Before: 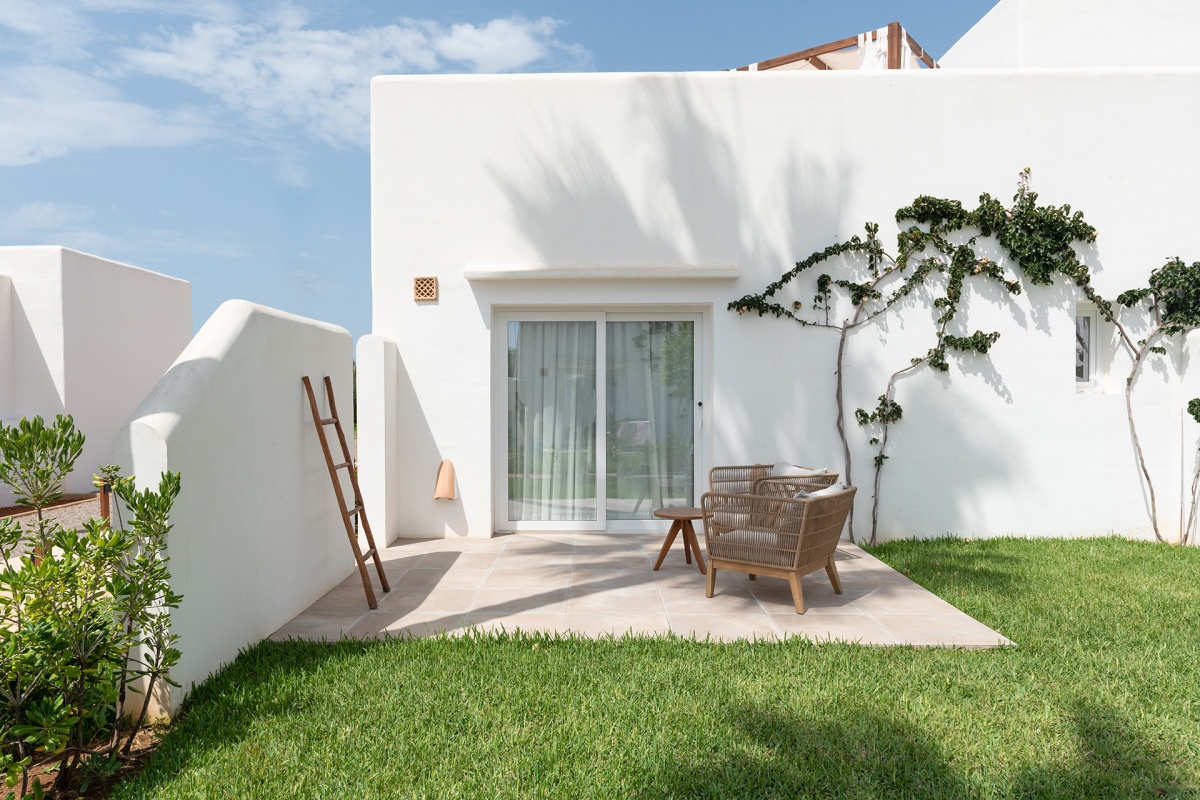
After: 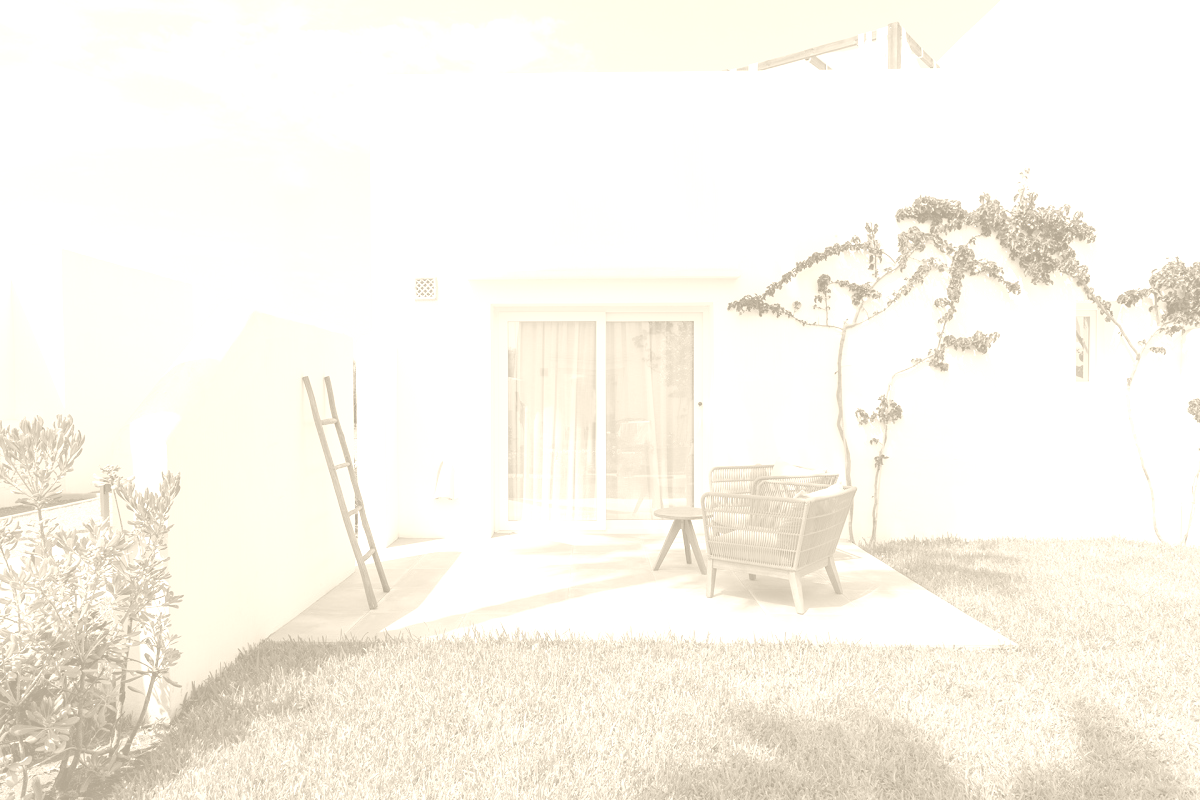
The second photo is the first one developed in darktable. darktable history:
color calibration: illuminant as shot in camera, x 0.37, y 0.382, temperature 4313.32 K
colorize: hue 36°, saturation 71%, lightness 80.79%
